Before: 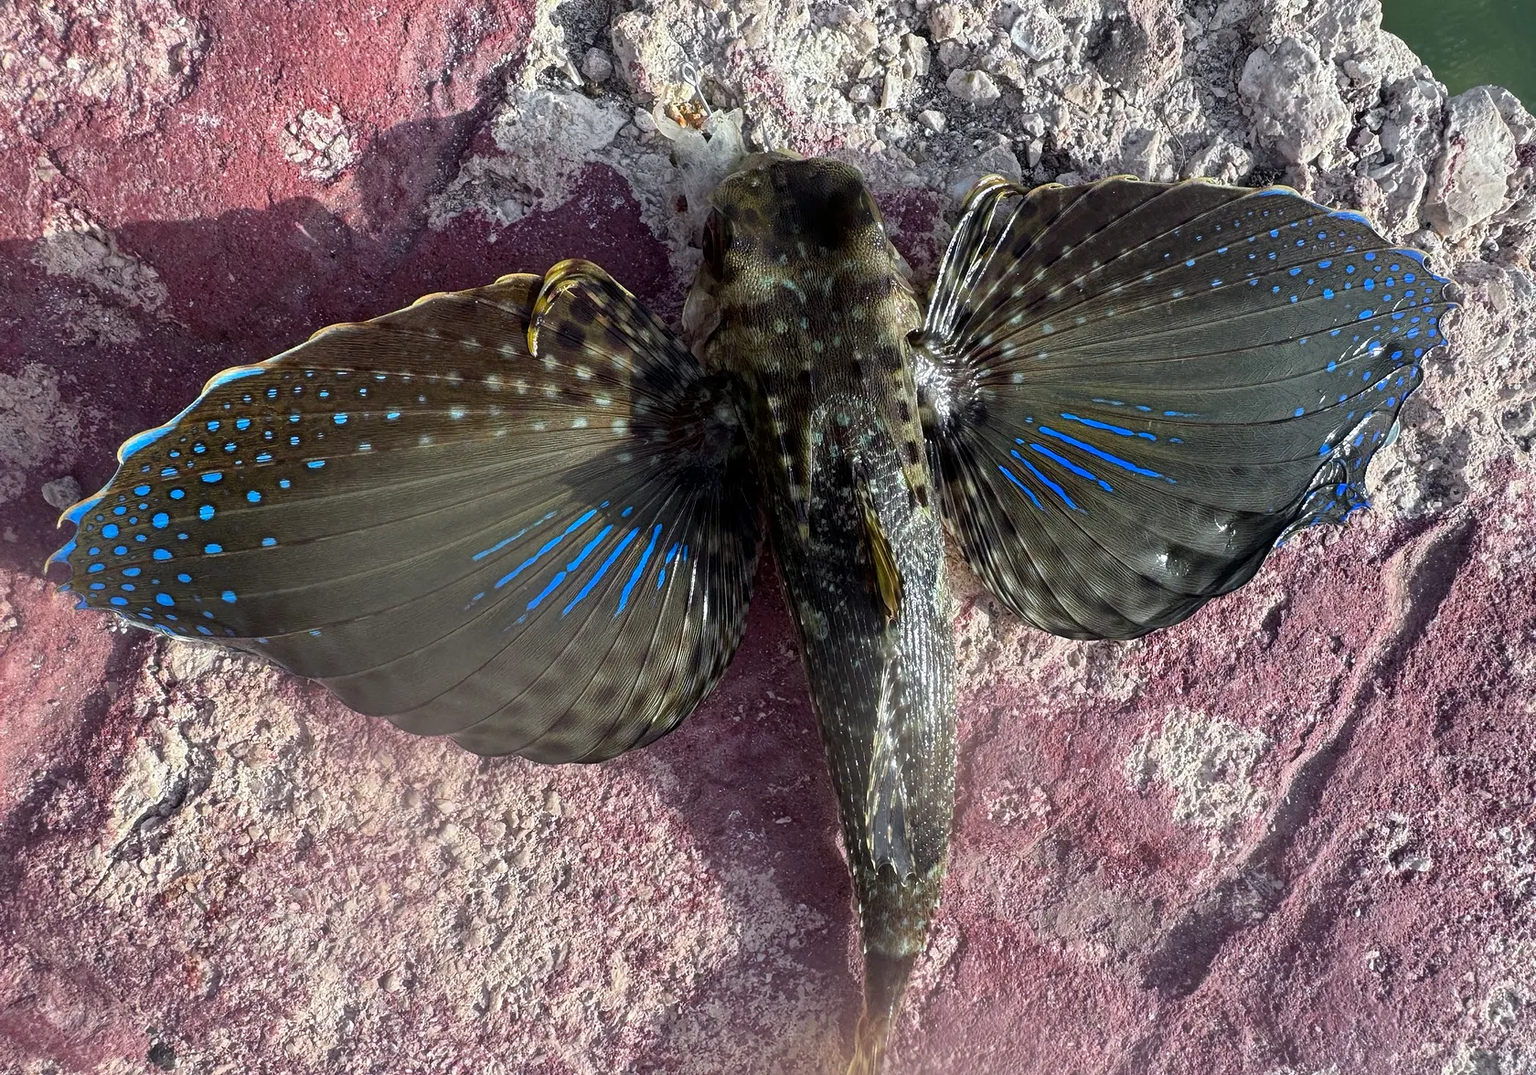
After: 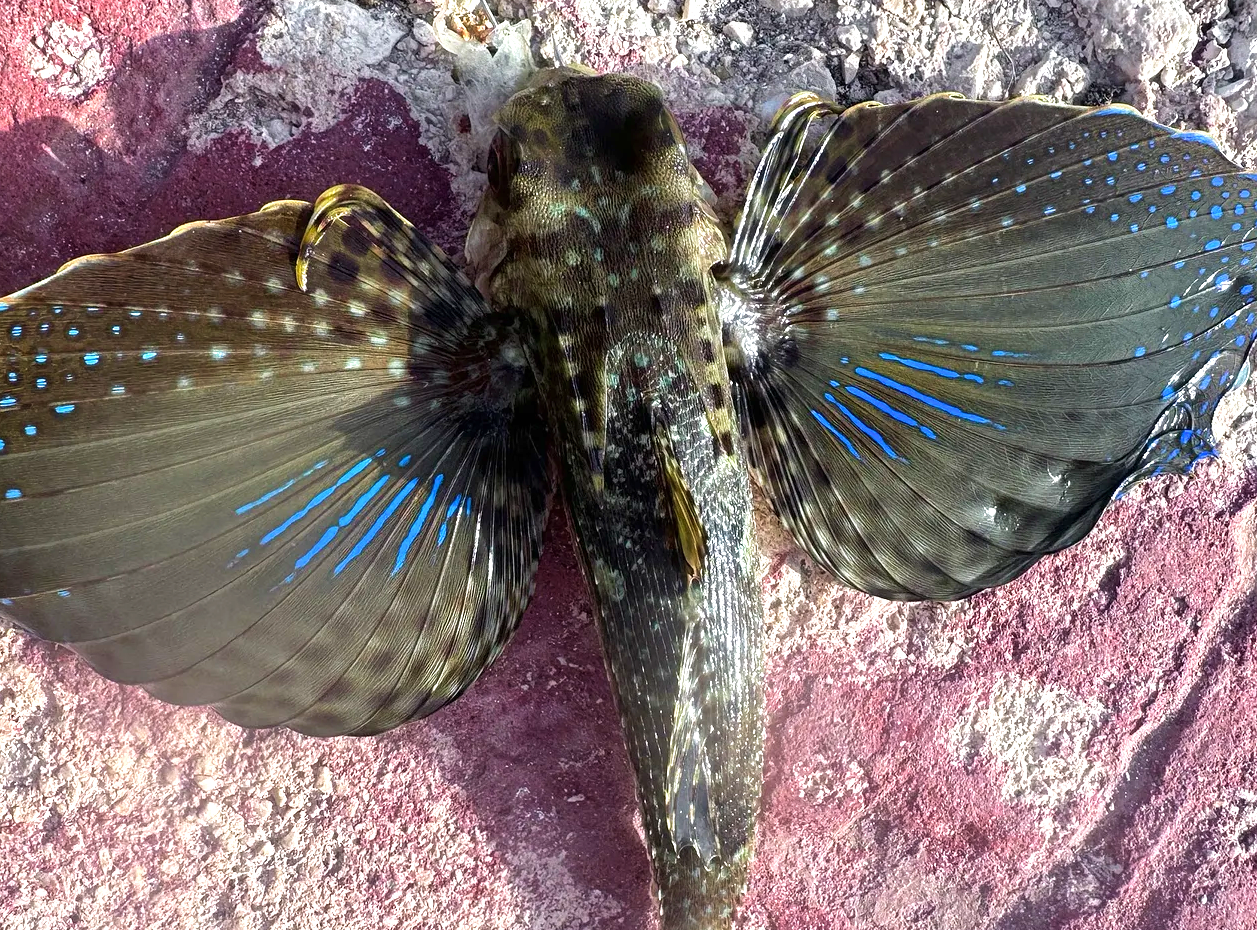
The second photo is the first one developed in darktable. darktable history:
exposure: black level correction 0, exposure 0.697 EV, compensate highlight preservation false
crop: left 16.76%, top 8.442%, right 8.402%, bottom 12.43%
velvia: on, module defaults
